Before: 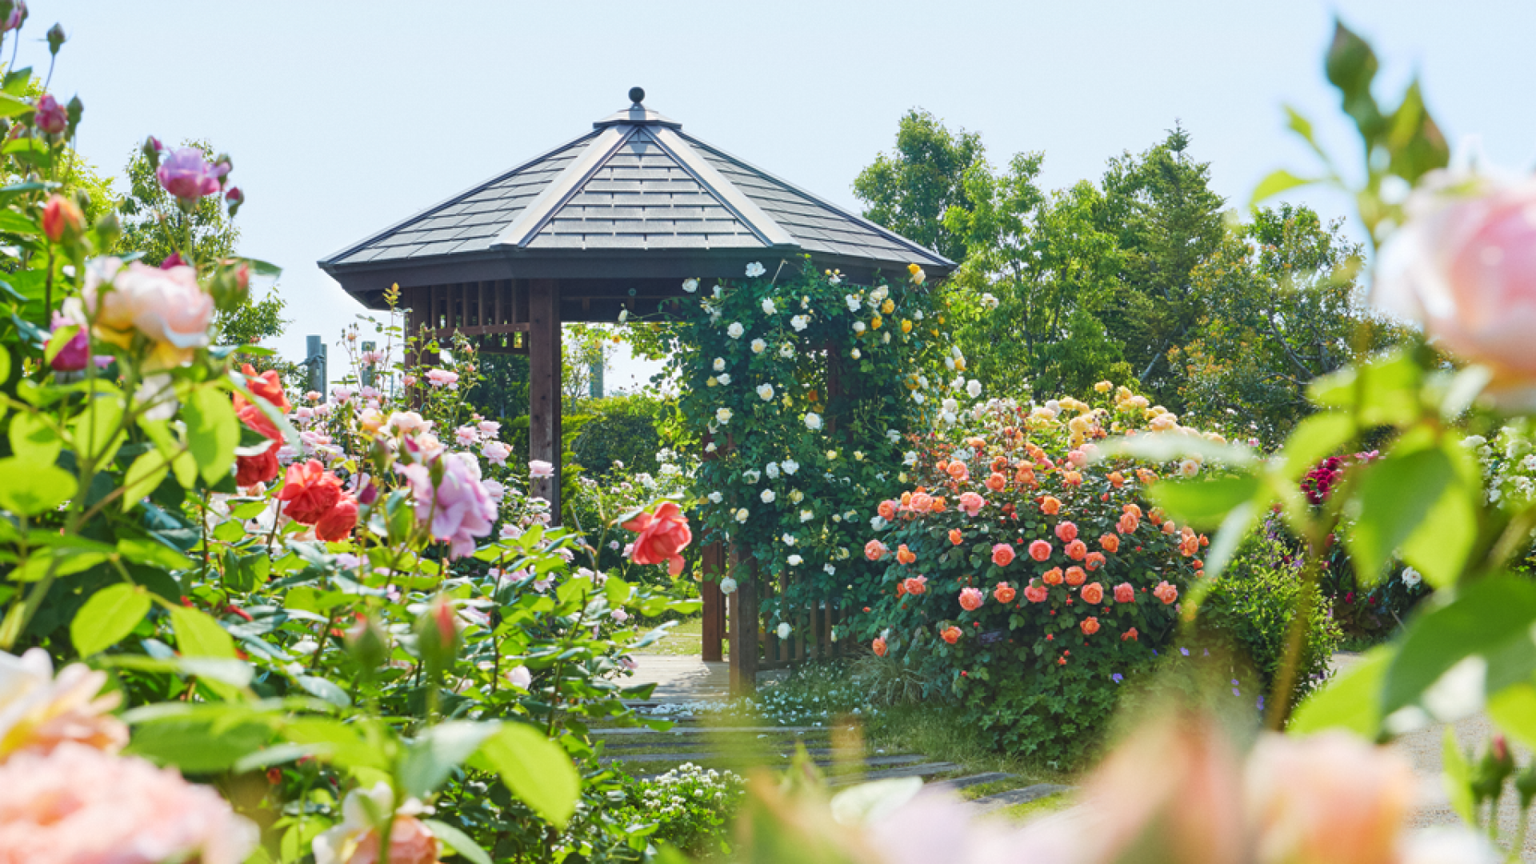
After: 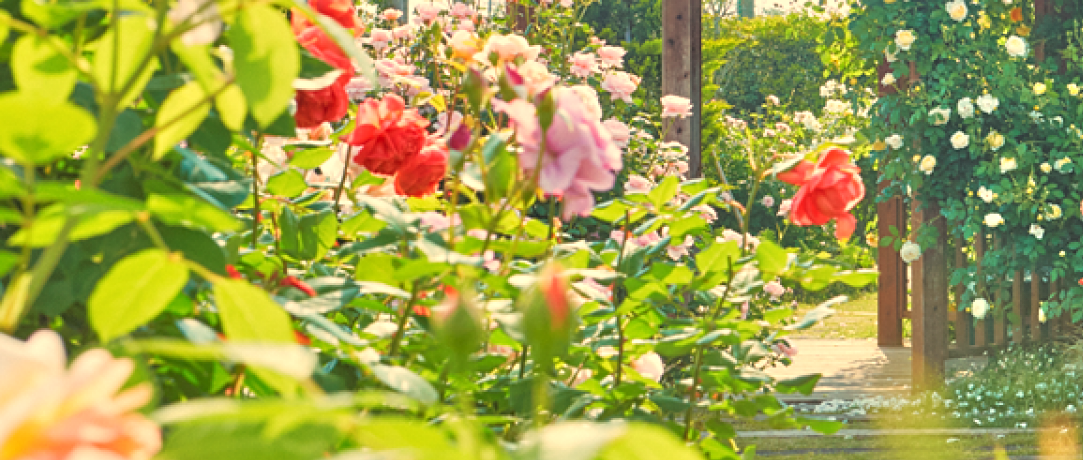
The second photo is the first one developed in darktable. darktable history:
white balance: red 1.138, green 0.996, blue 0.812
tone equalizer: -7 EV 0.15 EV, -6 EV 0.6 EV, -5 EV 1.15 EV, -4 EV 1.33 EV, -3 EV 1.15 EV, -2 EV 0.6 EV, -1 EV 0.15 EV, mask exposure compensation -0.5 EV
crop: top 44.483%, right 43.593%, bottom 12.892%
sharpen: amount 0.2
